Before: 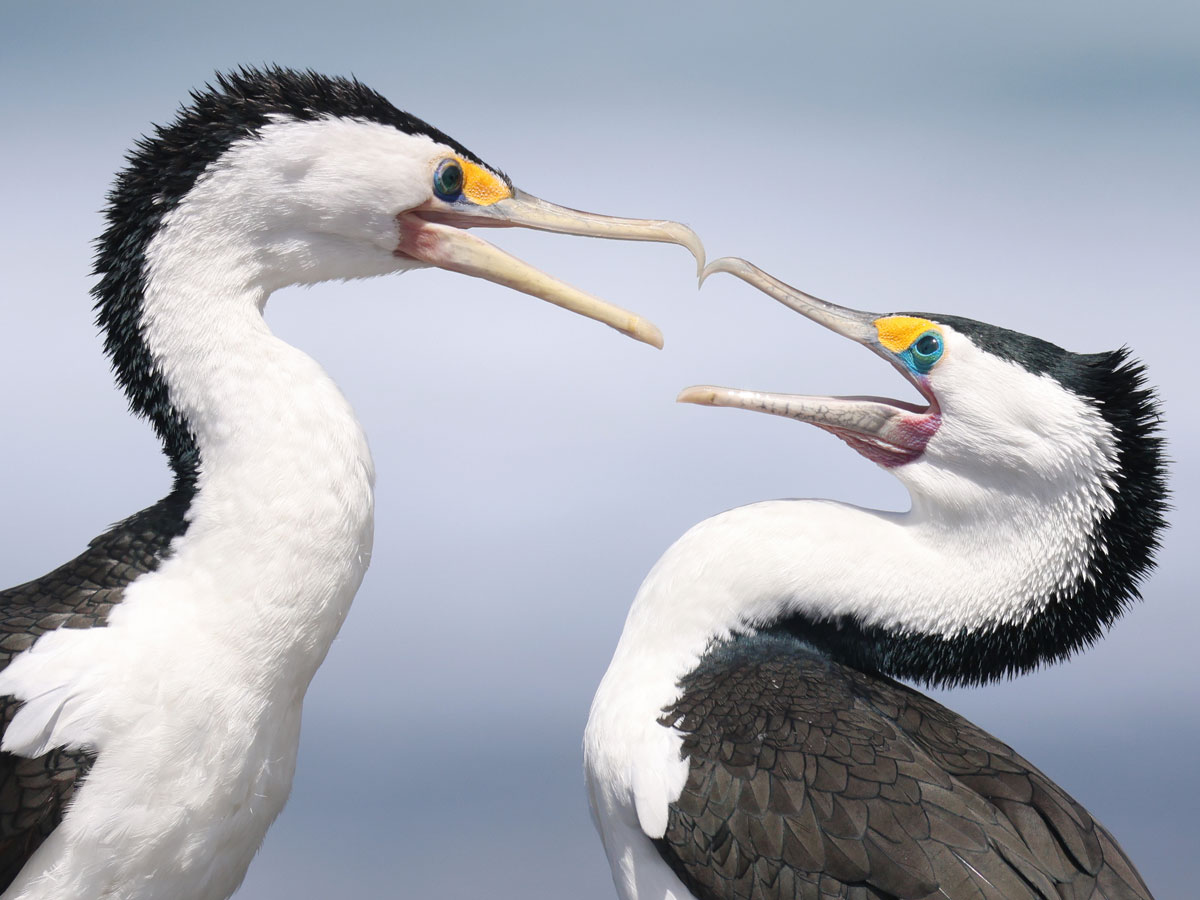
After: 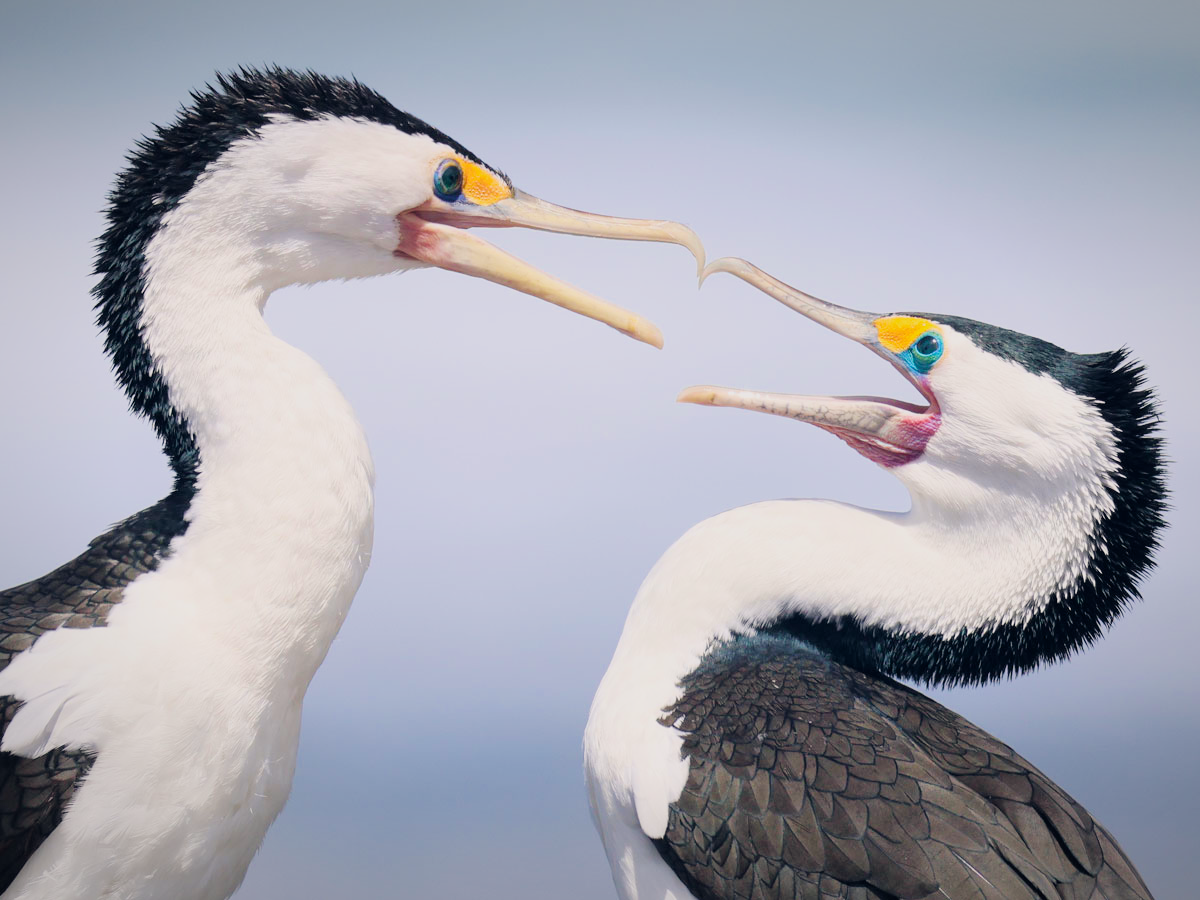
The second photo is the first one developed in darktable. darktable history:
color balance rgb: shadows lift › hue 87.51°, highlights gain › chroma 0.68%, highlights gain › hue 55.1°, global offset › chroma 0.13%, global offset › hue 253.66°, linear chroma grading › global chroma 0.5%, perceptual saturation grading › global saturation 16.38%
vignetting: fall-off radius 100%, width/height ratio 1.337
filmic rgb: black relative exposure -7.65 EV, white relative exposure 4.56 EV, hardness 3.61
velvia: on, module defaults
exposure: exposure 0.6 EV, compensate highlight preservation false
